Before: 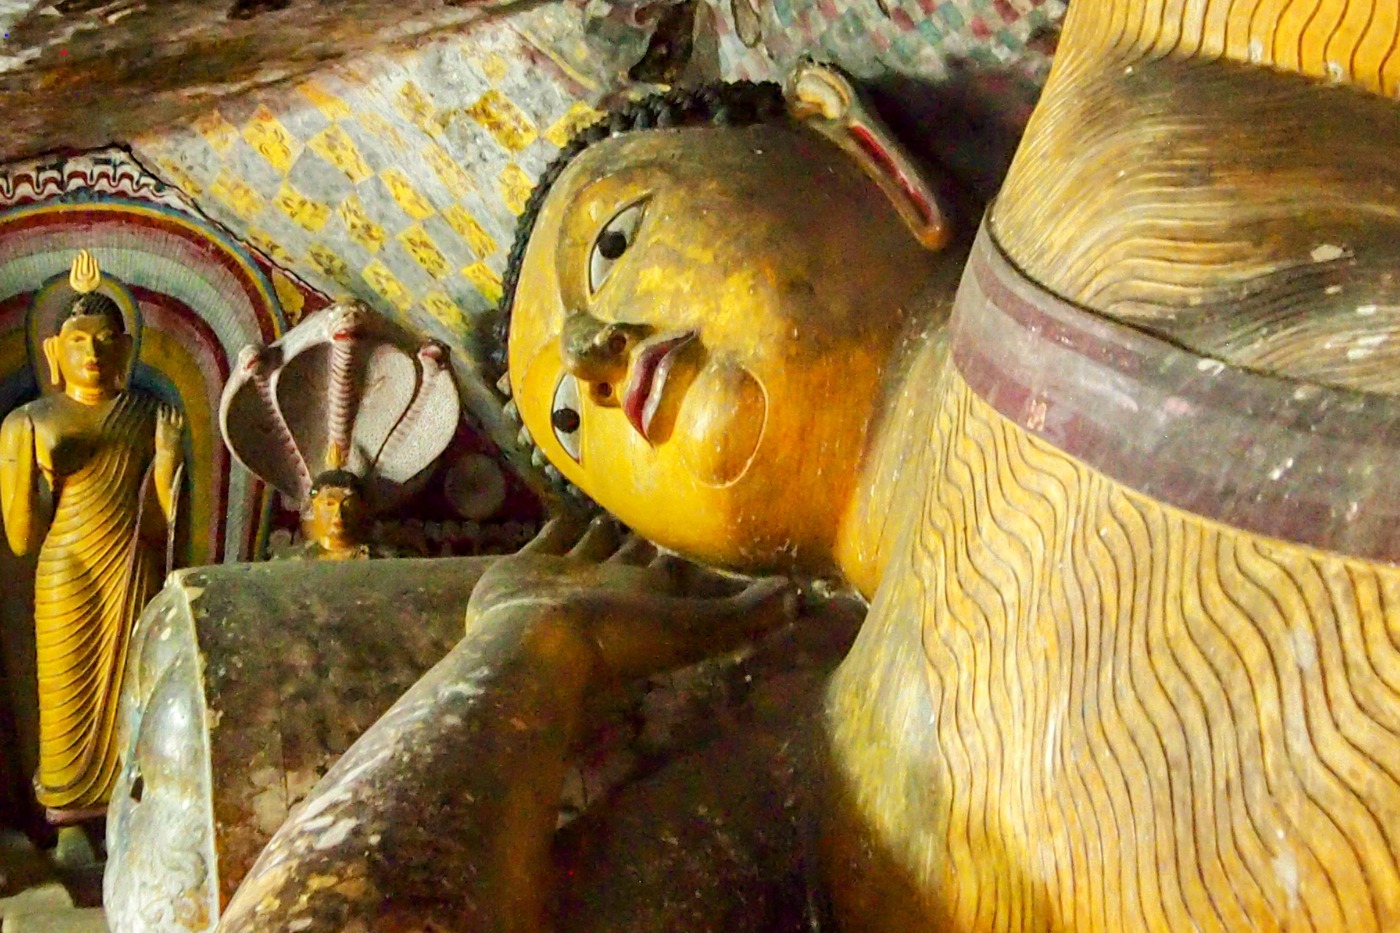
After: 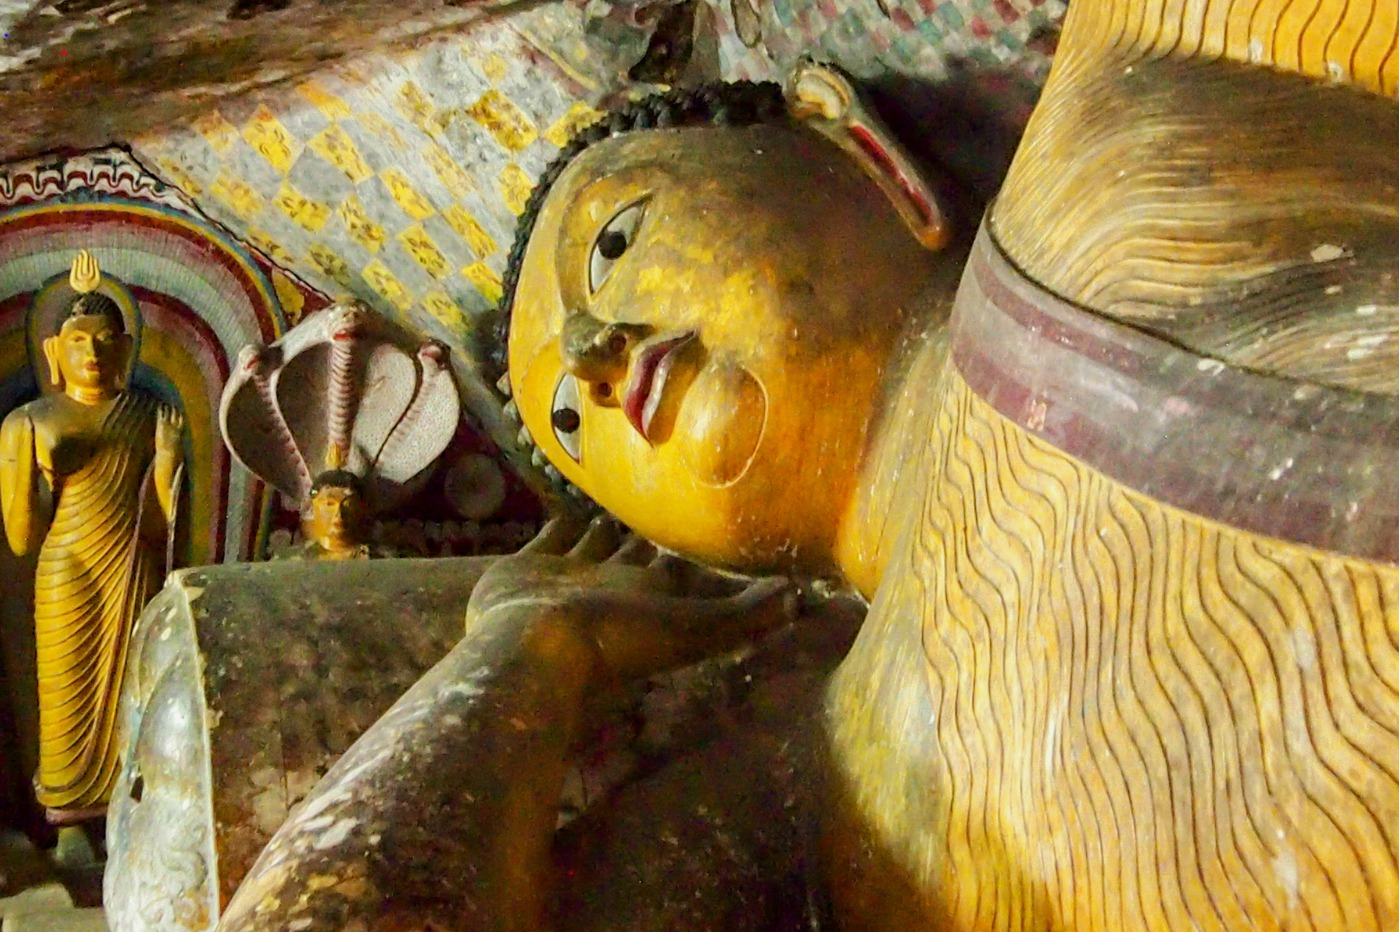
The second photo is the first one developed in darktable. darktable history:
tone equalizer: on, module defaults
exposure: exposure -0.158 EV, compensate highlight preservation false
